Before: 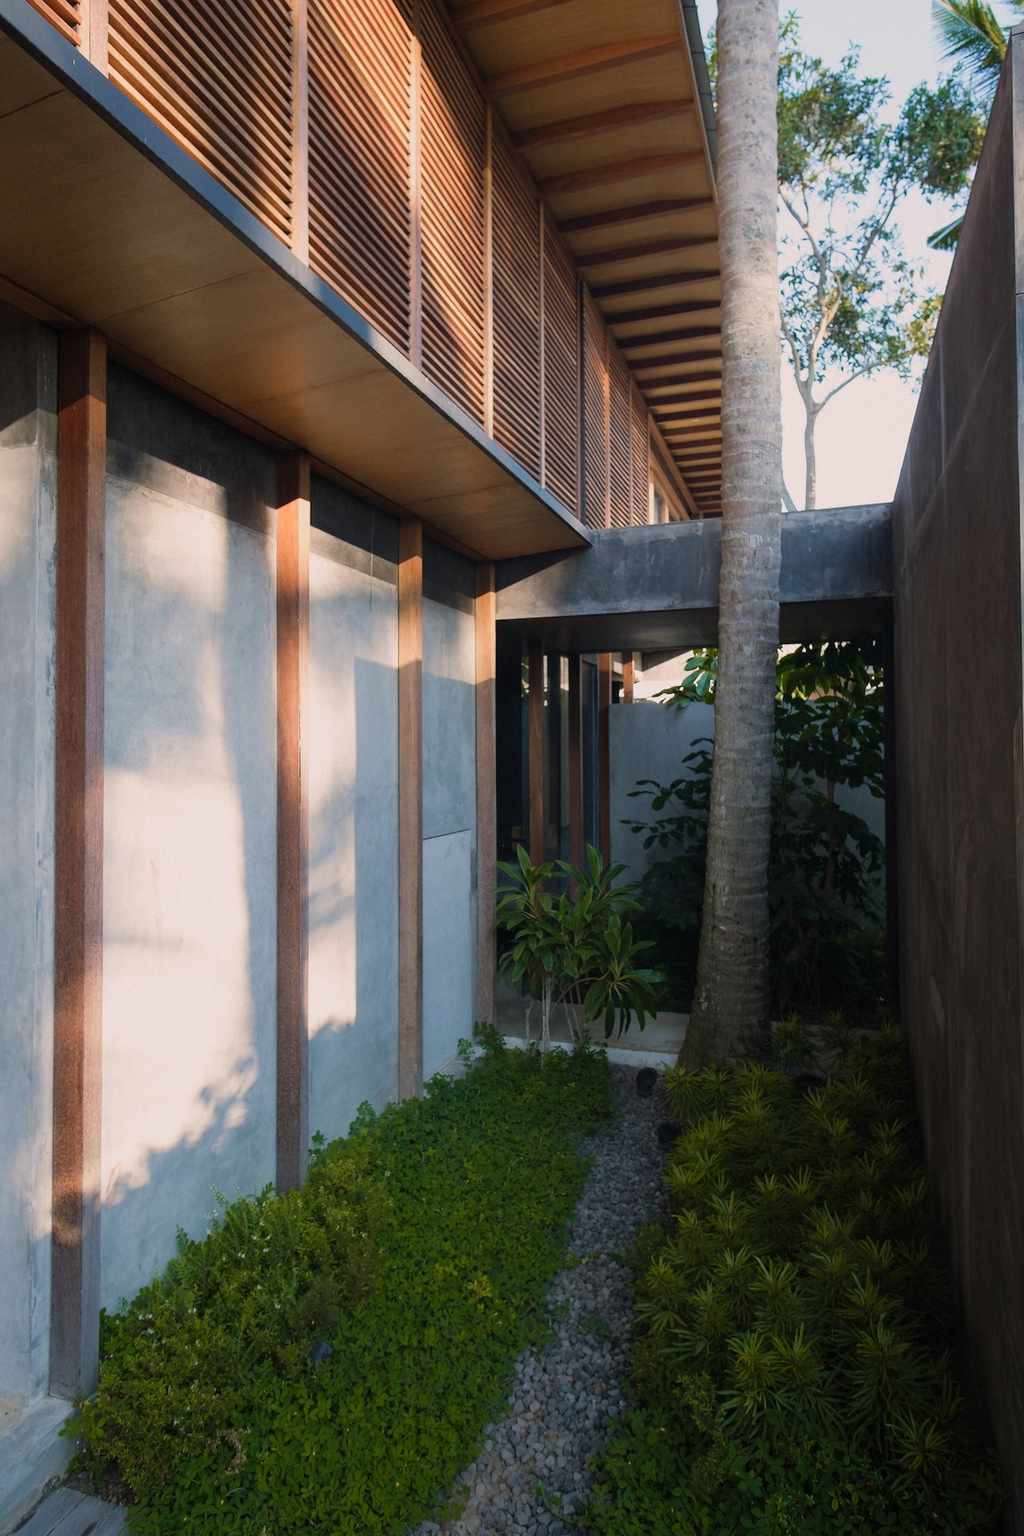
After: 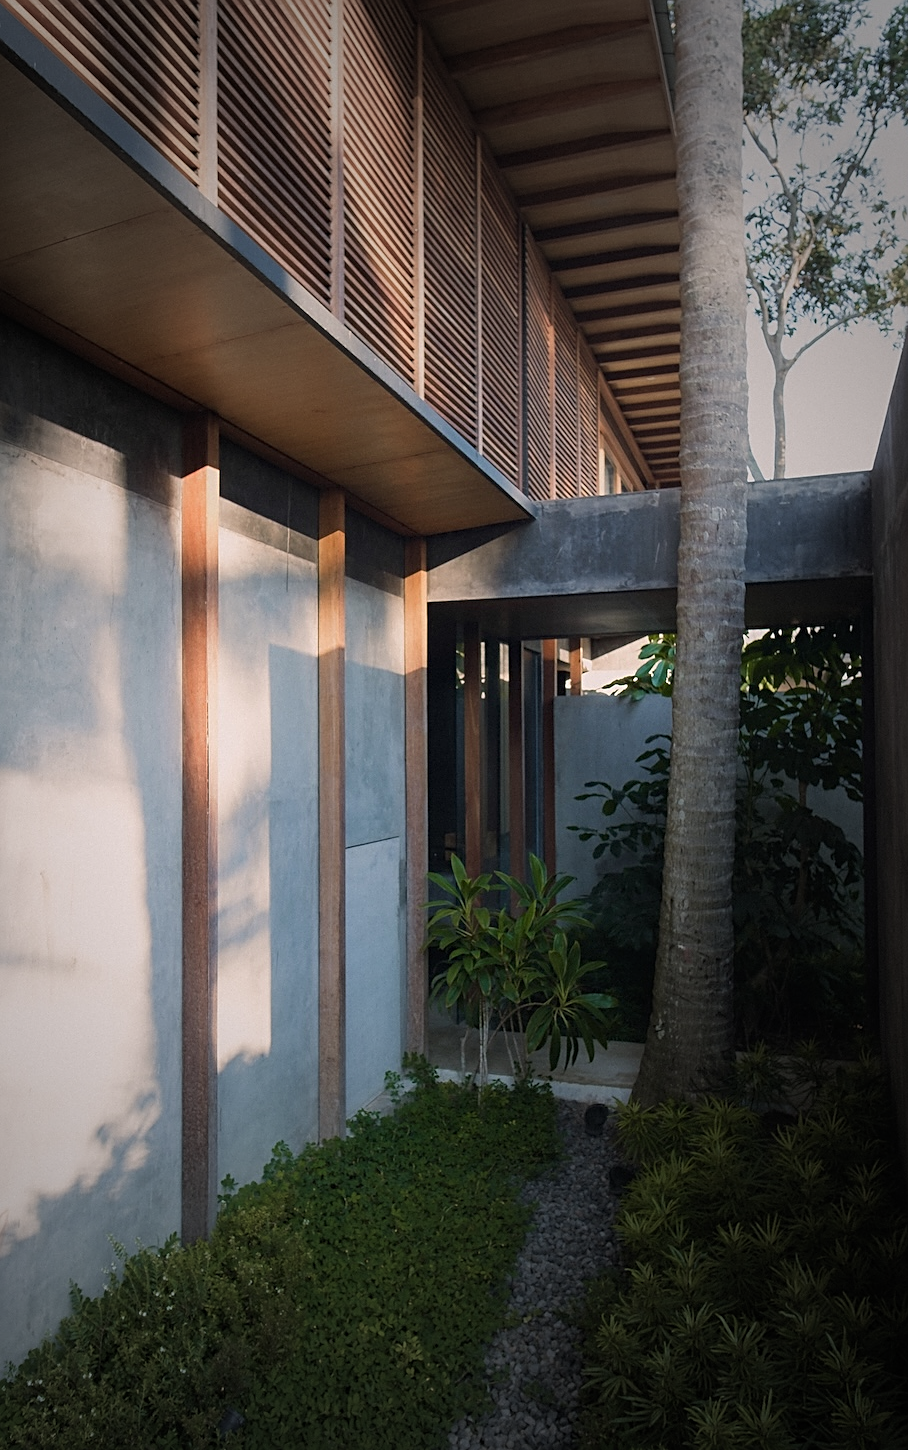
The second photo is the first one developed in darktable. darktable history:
crop: left 11.225%, top 5.381%, right 9.565%, bottom 10.314%
sharpen: on, module defaults
vignetting: fall-off start 33.76%, fall-off radius 64.94%, brightness -0.575, center (-0.12, -0.002), width/height ratio 0.959
